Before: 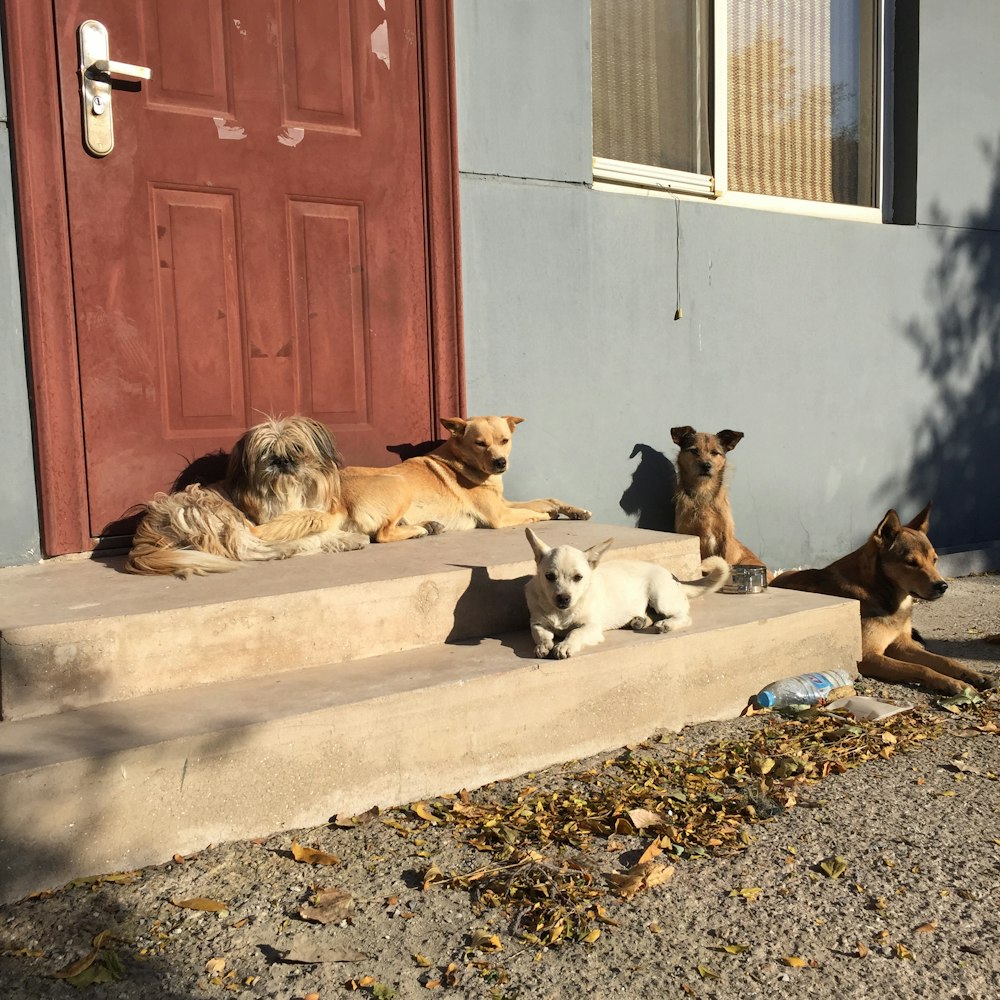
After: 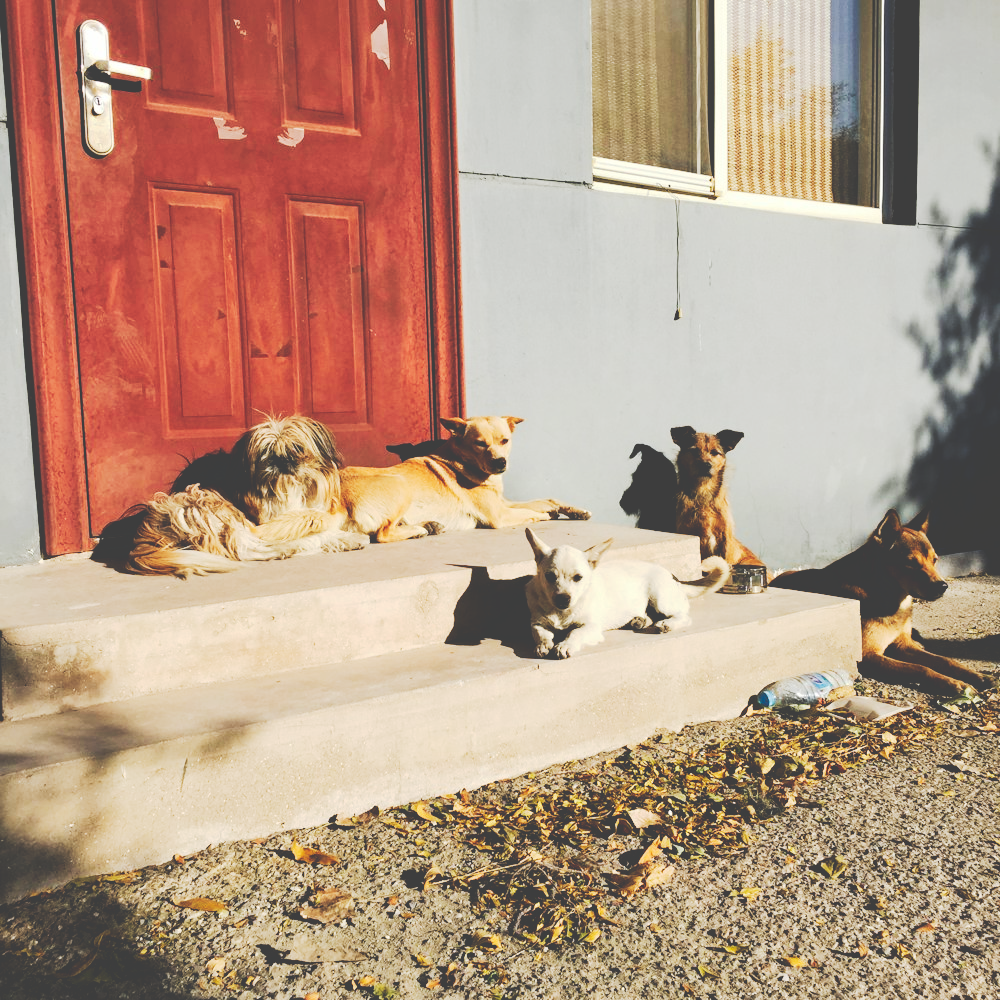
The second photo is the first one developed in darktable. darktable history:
exposure: black level correction 0, compensate exposure bias true, compensate highlight preservation false
tone curve: curves: ch0 [(0, 0) (0.003, 0.26) (0.011, 0.26) (0.025, 0.26) (0.044, 0.257) (0.069, 0.257) (0.1, 0.257) (0.136, 0.255) (0.177, 0.258) (0.224, 0.272) (0.277, 0.294) (0.335, 0.346) (0.399, 0.422) (0.468, 0.536) (0.543, 0.657) (0.623, 0.757) (0.709, 0.823) (0.801, 0.872) (0.898, 0.92) (1, 1)], preserve colors none
base curve: curves: ch0 [(0, 0) (0.297, 0.298) (1, 1)], preserve colors none
